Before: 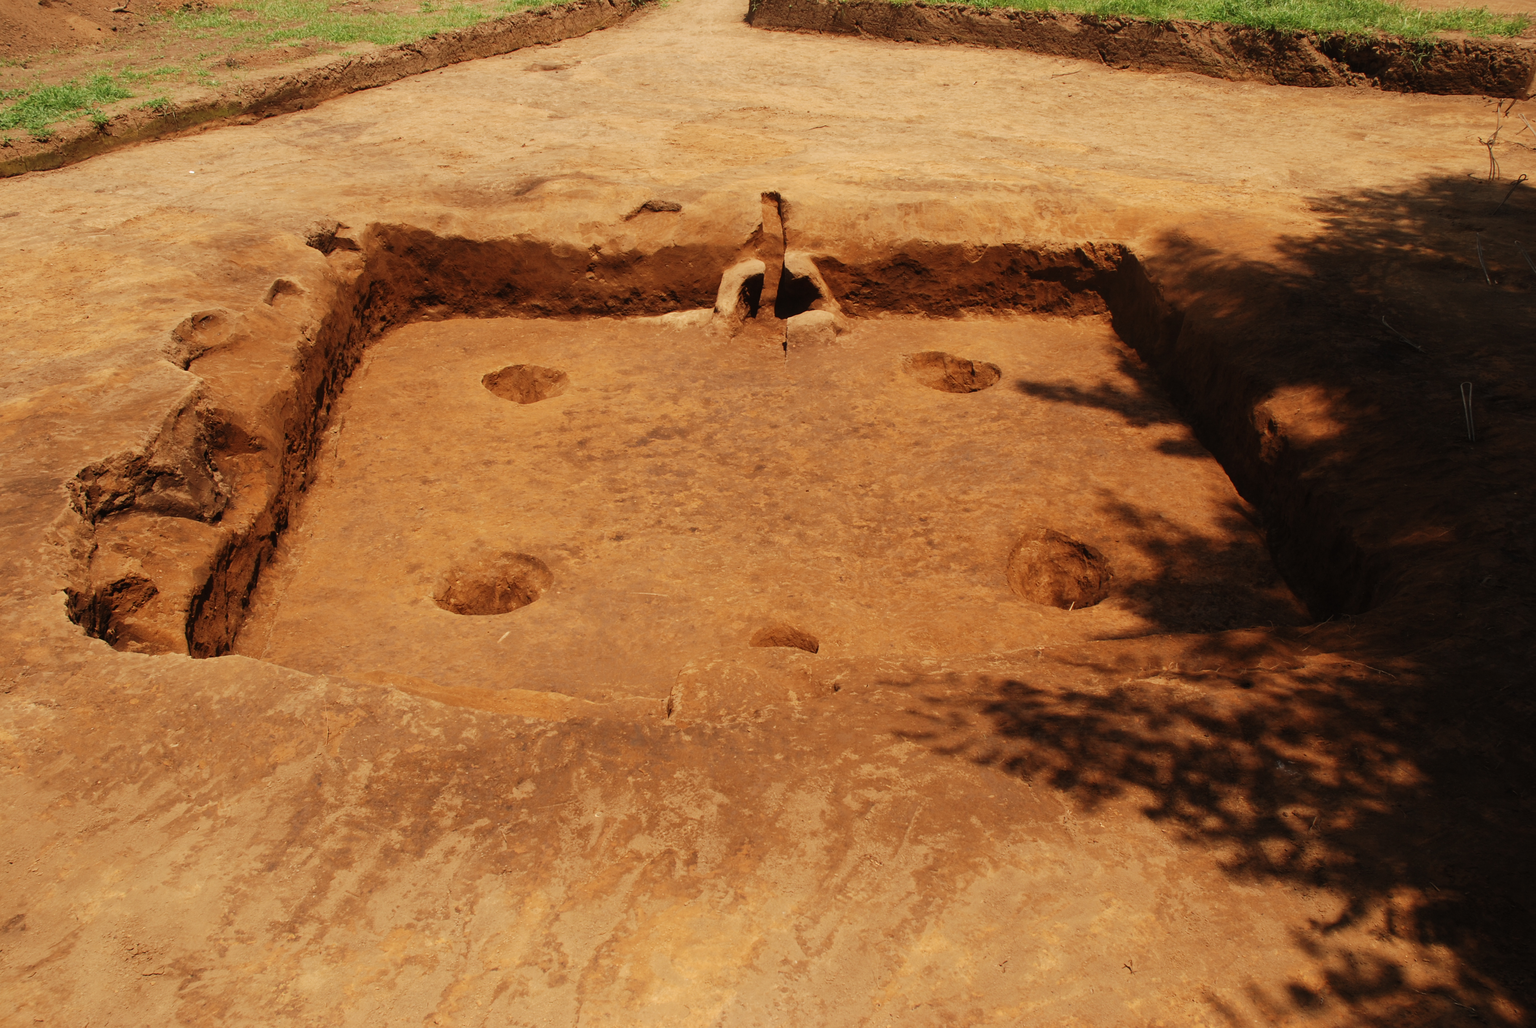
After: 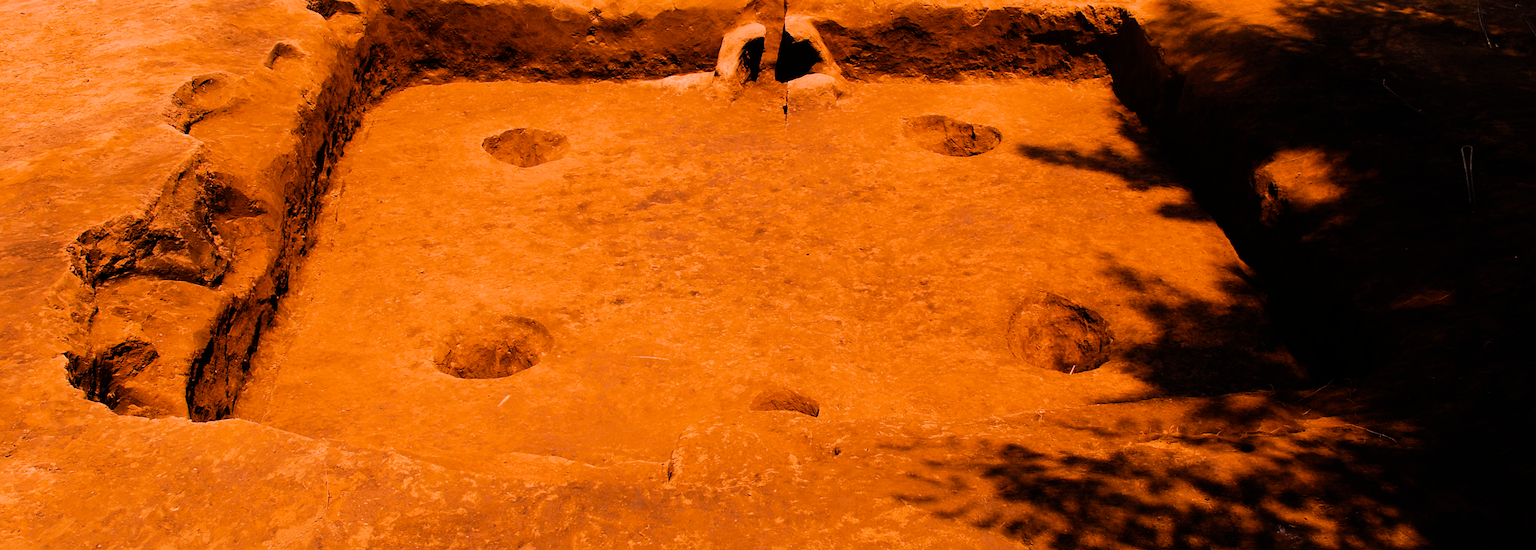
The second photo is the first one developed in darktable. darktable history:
filmic rgb: hardness 4.17, contrast 1.364, color science v6 (2022)
sharpen: on, module defaults
crop and rotate: top 23.043%, bottom 23.437%
color balance rgb: linear chroma grading › global chroma 15%, perceptual saturation grading › global saturation 30%
white balance: red 1.188, blue 1.11
